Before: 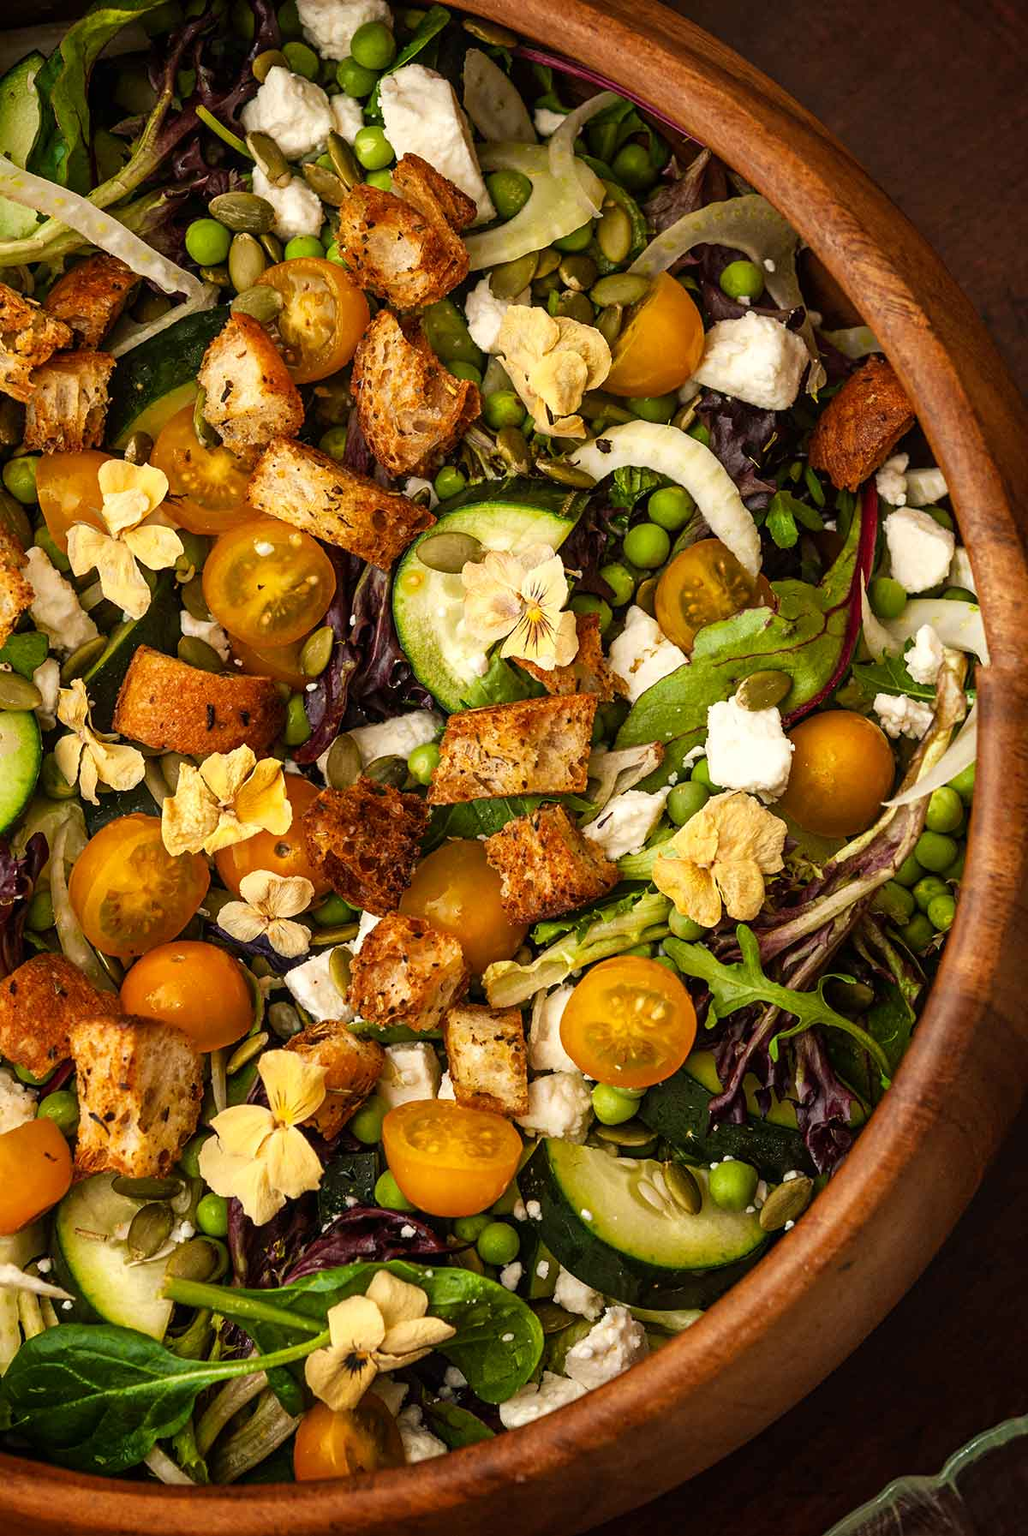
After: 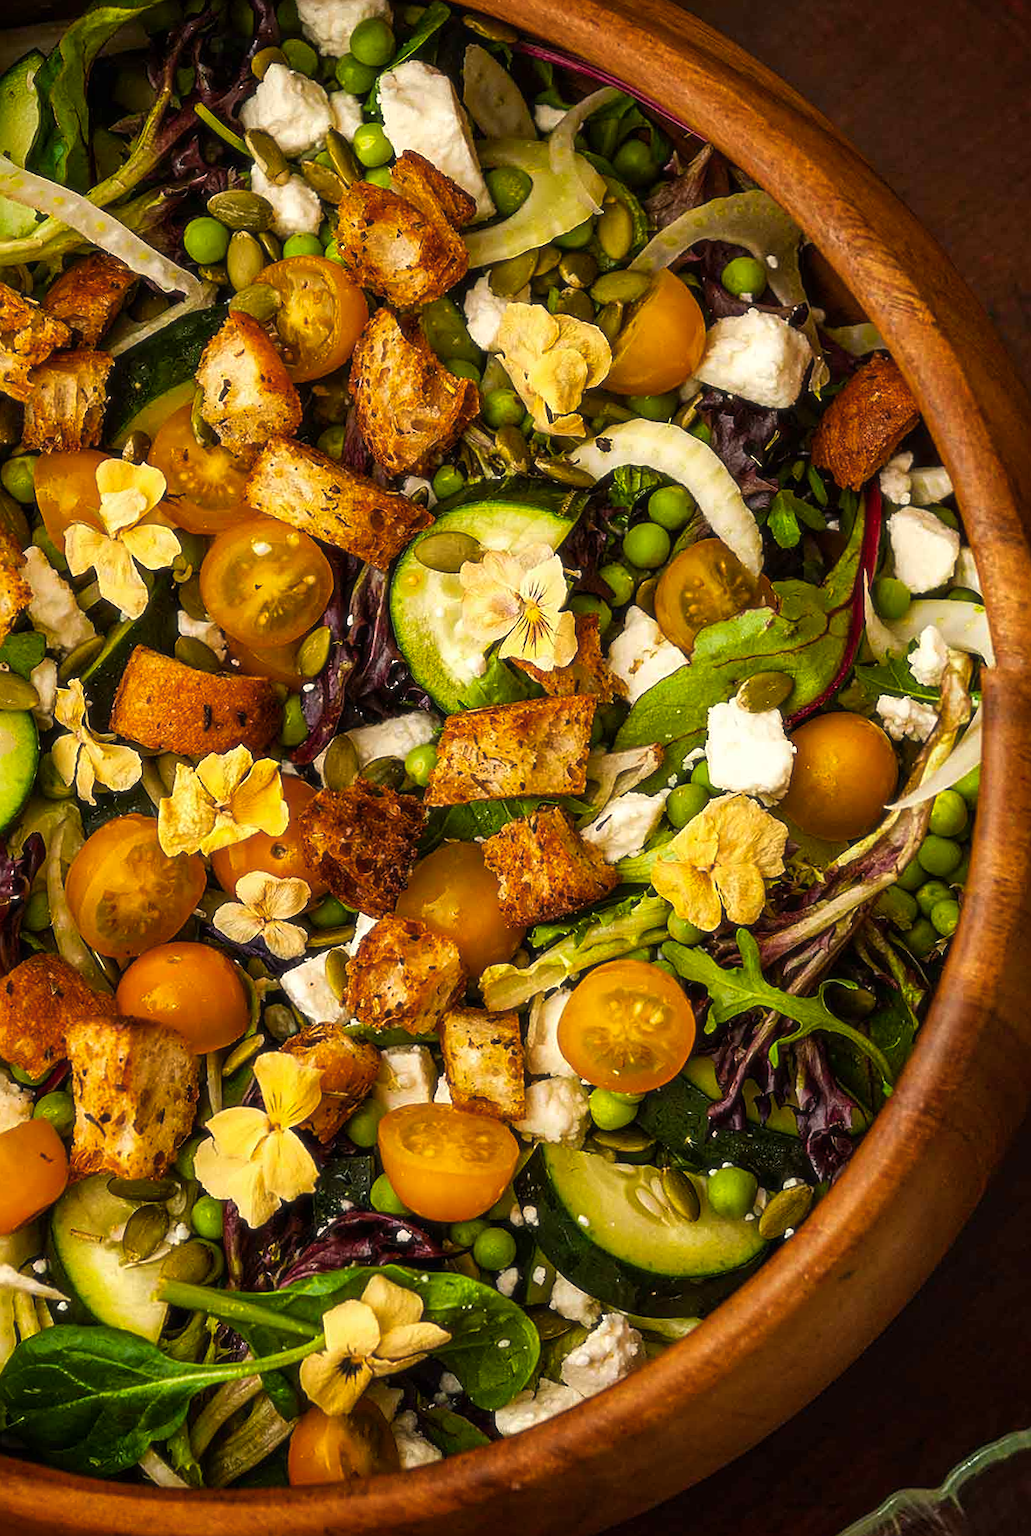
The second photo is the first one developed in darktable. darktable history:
exposure: compensate highlight preservation false
color balance rgb: perceptual saturation grading › global saturation 30%
levels: mode automatic, black 0.023%, white 99.97%, levels [0.062, 0.494, 0.925]
soften: size 10%, saturation 50%, brightness 0.2 EV, mix 10%
rotate and perspective: rotation 0.192°, lens shift (horizontal) -0.015, crop left 0.005, crop right 0.996, crop top 0.006, crop bottom 0.99
sharpen: on, module defaults
